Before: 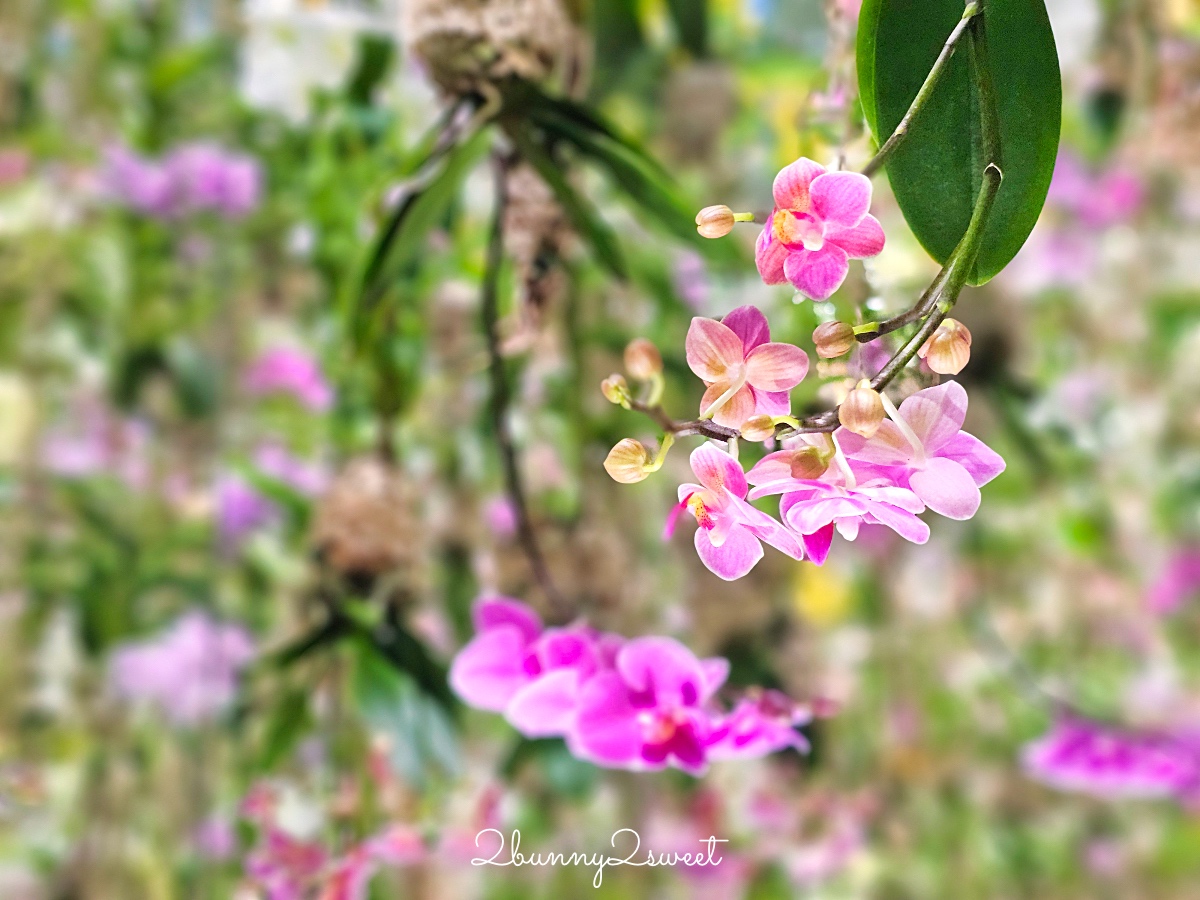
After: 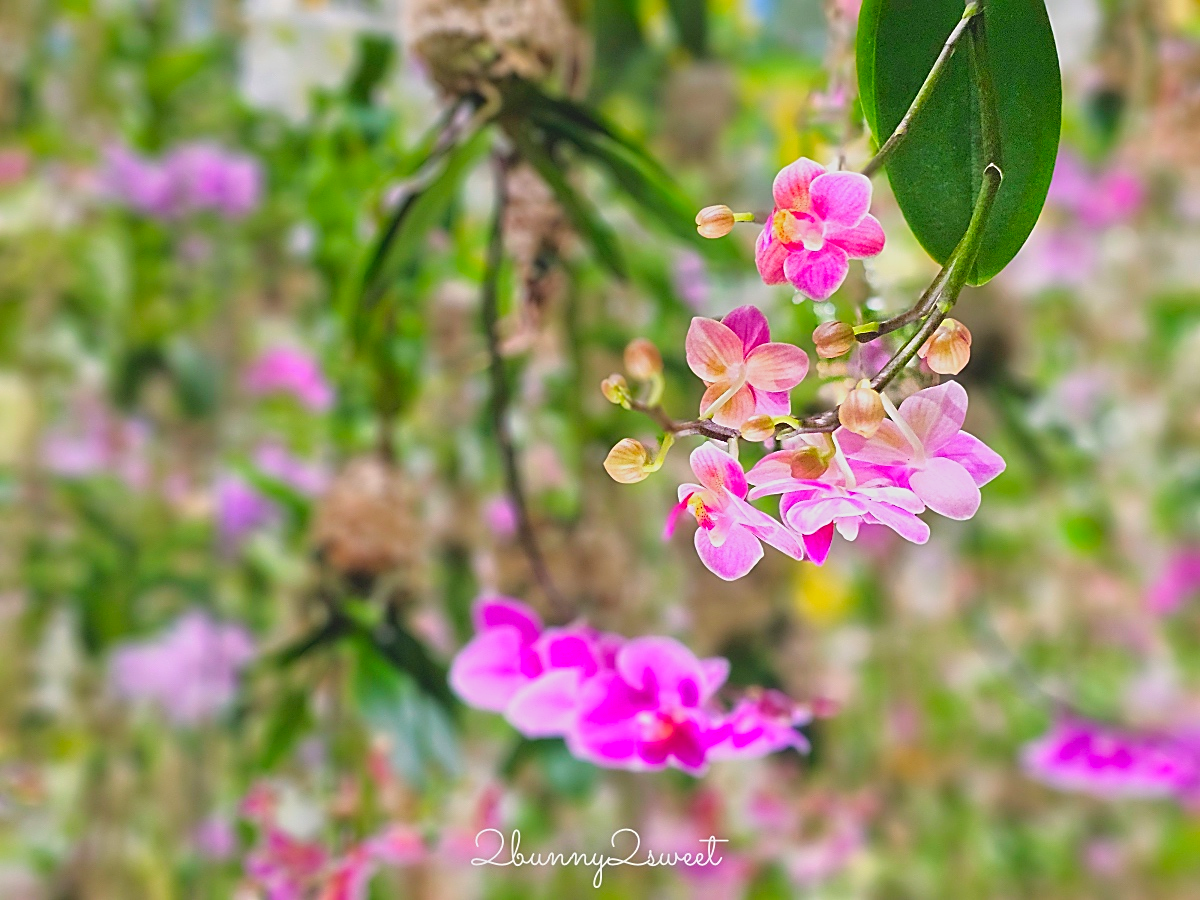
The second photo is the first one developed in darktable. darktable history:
sharpen: on, module defaults
contrast brightness saturation: contrast -0.195, saturation 0.187
